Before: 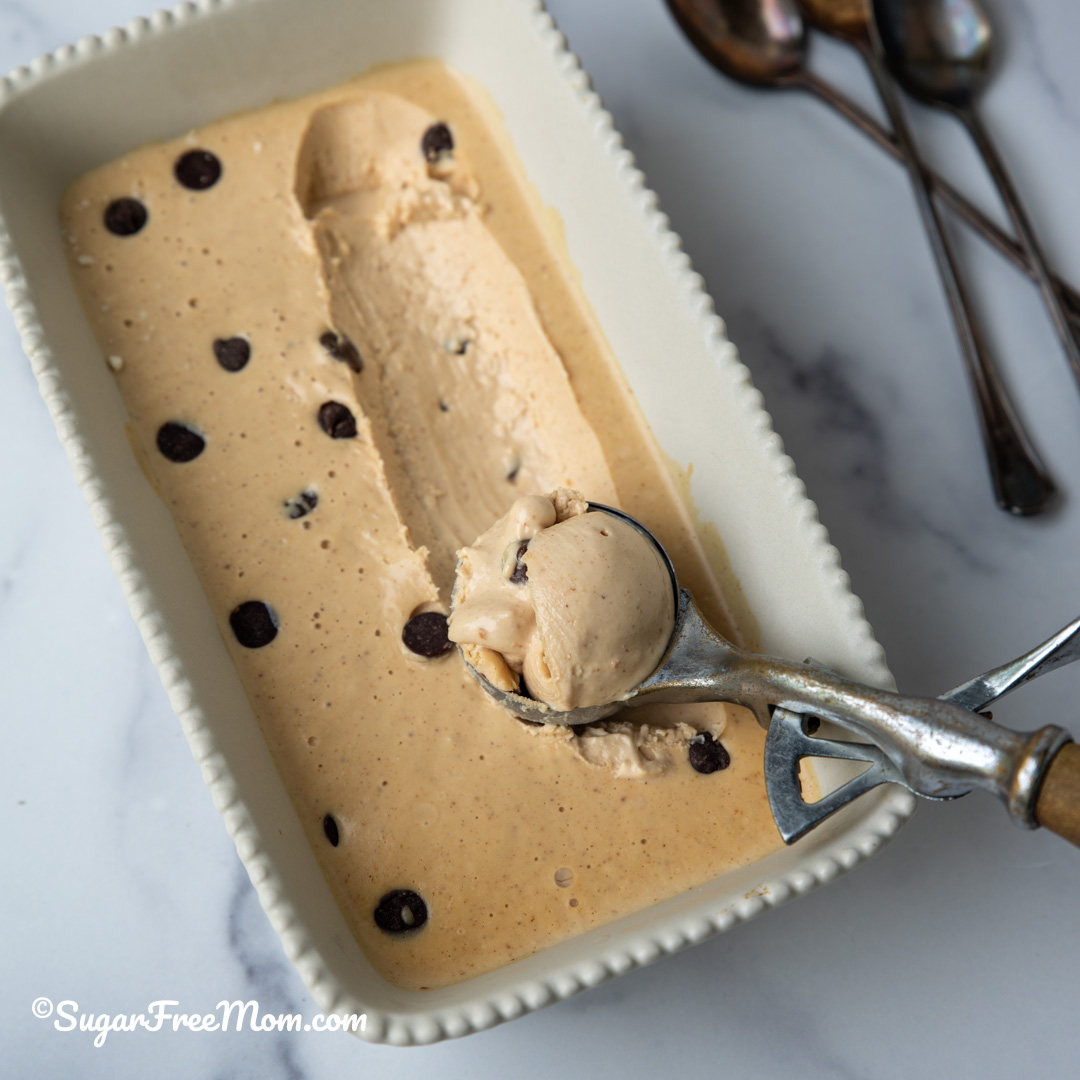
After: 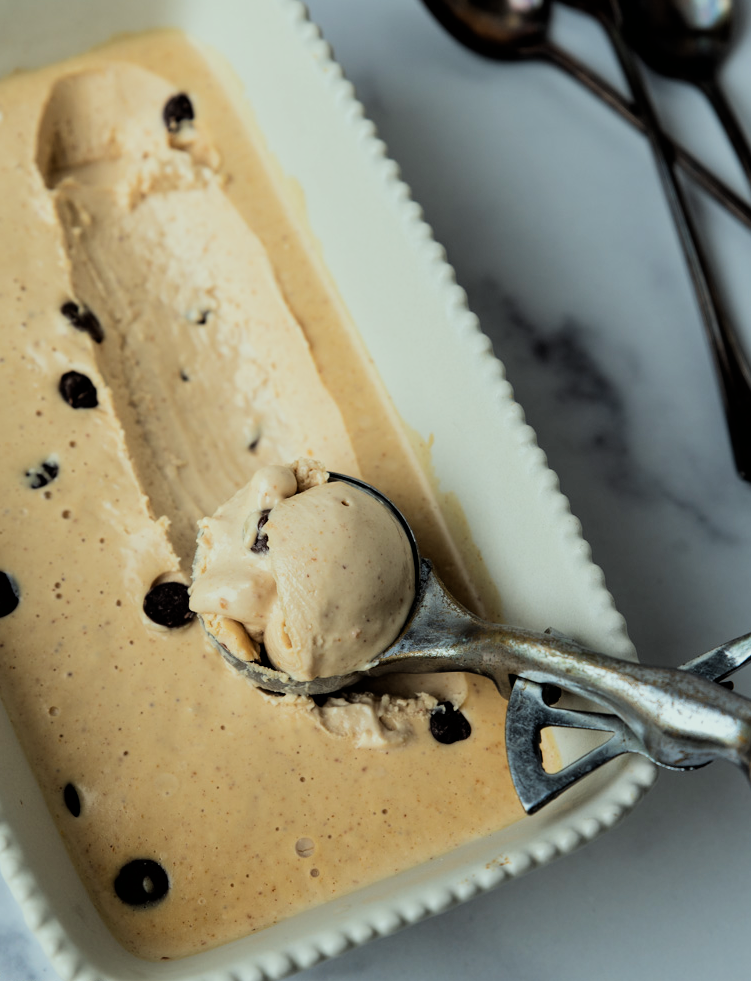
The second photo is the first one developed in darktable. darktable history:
filmic rgb: black relative exposure -5 EV, hardness 2.88, contrast 1.3, highlights saturation mix -30%
color correction: highlights a* -6.69, highlights b* 0.49
crop and rotate: left 24.034%, top 2.838%, right 6.406%, bottom 6.299%
